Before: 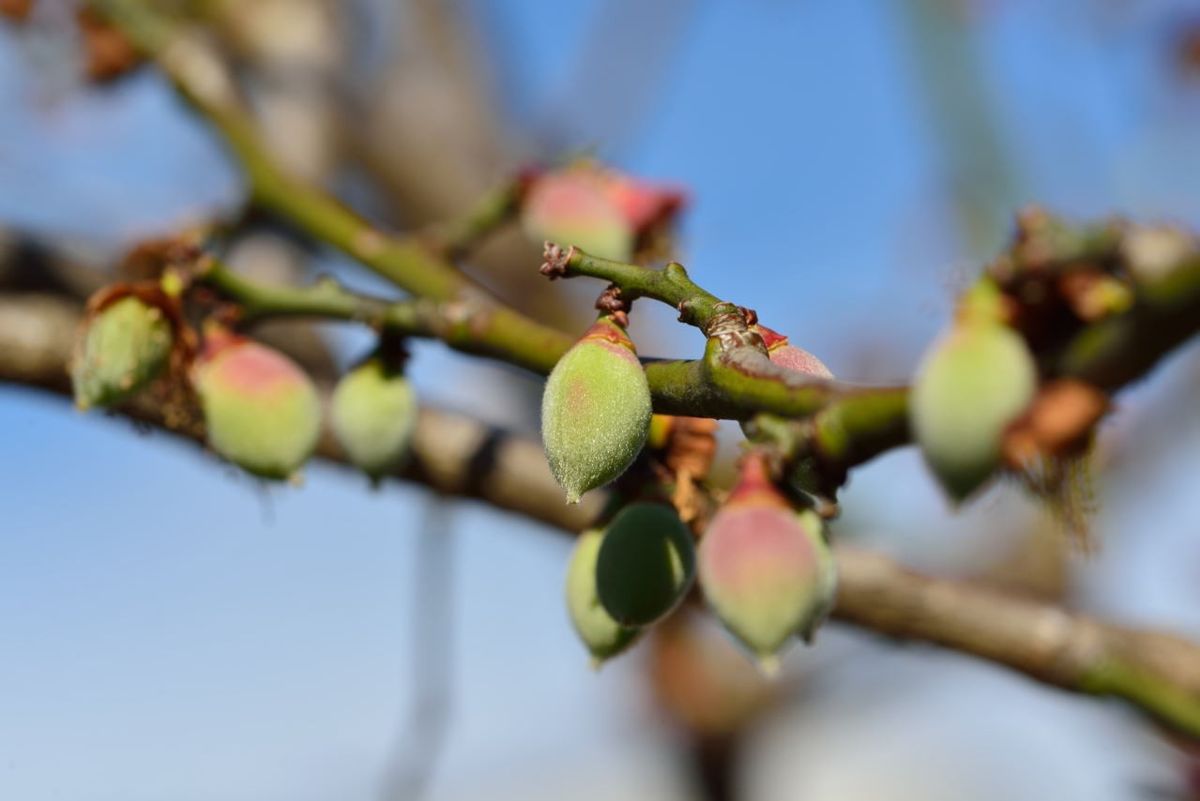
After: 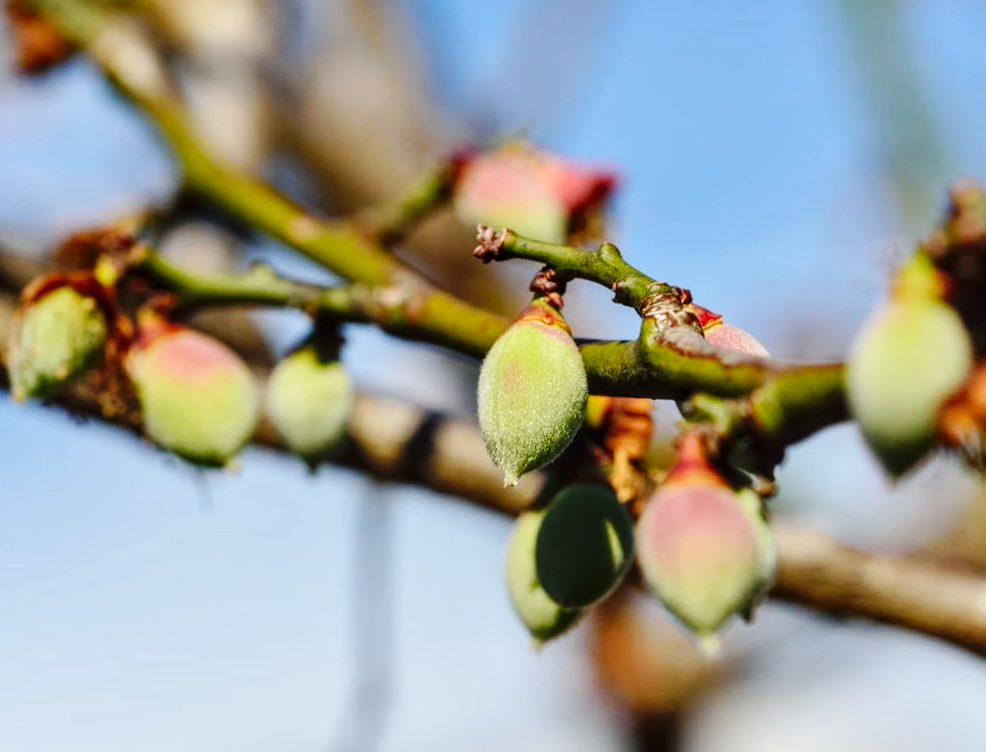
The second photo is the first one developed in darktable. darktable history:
base curve: curves: ch0 [(0, 0) (0.036, 0.025) (0.121, 0.166) (0.206, 0.329) (0.605, 0.79) (1, 1)], preserve colors none
local contrast: on, module defaults
crop and rotate: angle 0.978°, left 4.283%, top 1.131%, right 11.377%, bottom 2.478%
